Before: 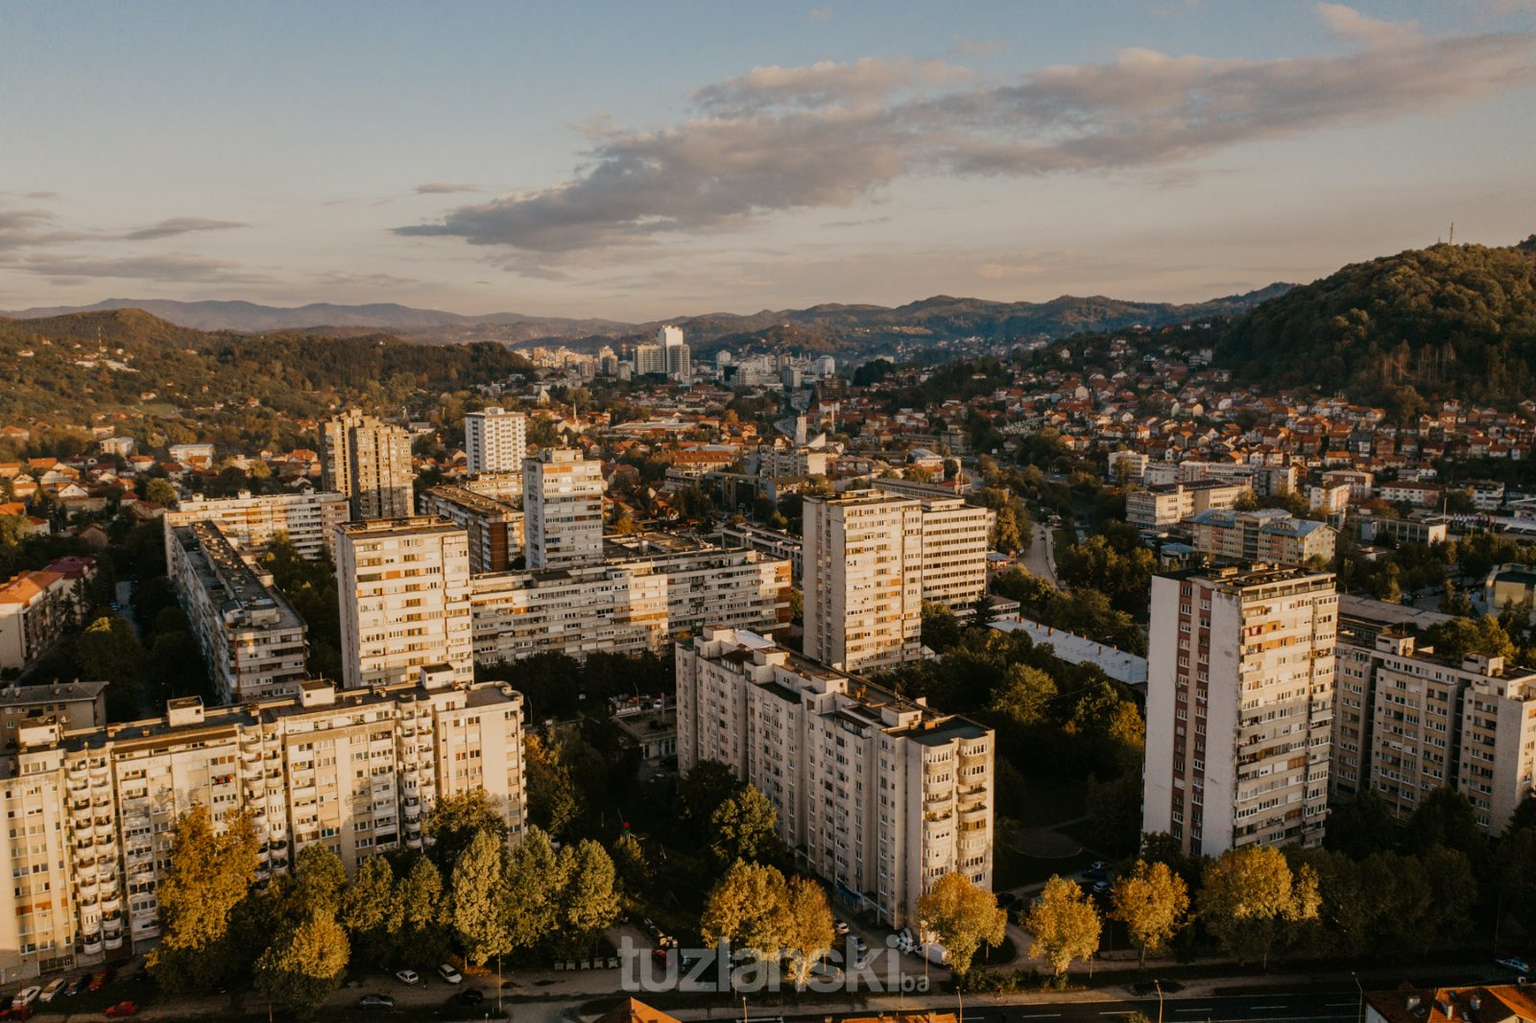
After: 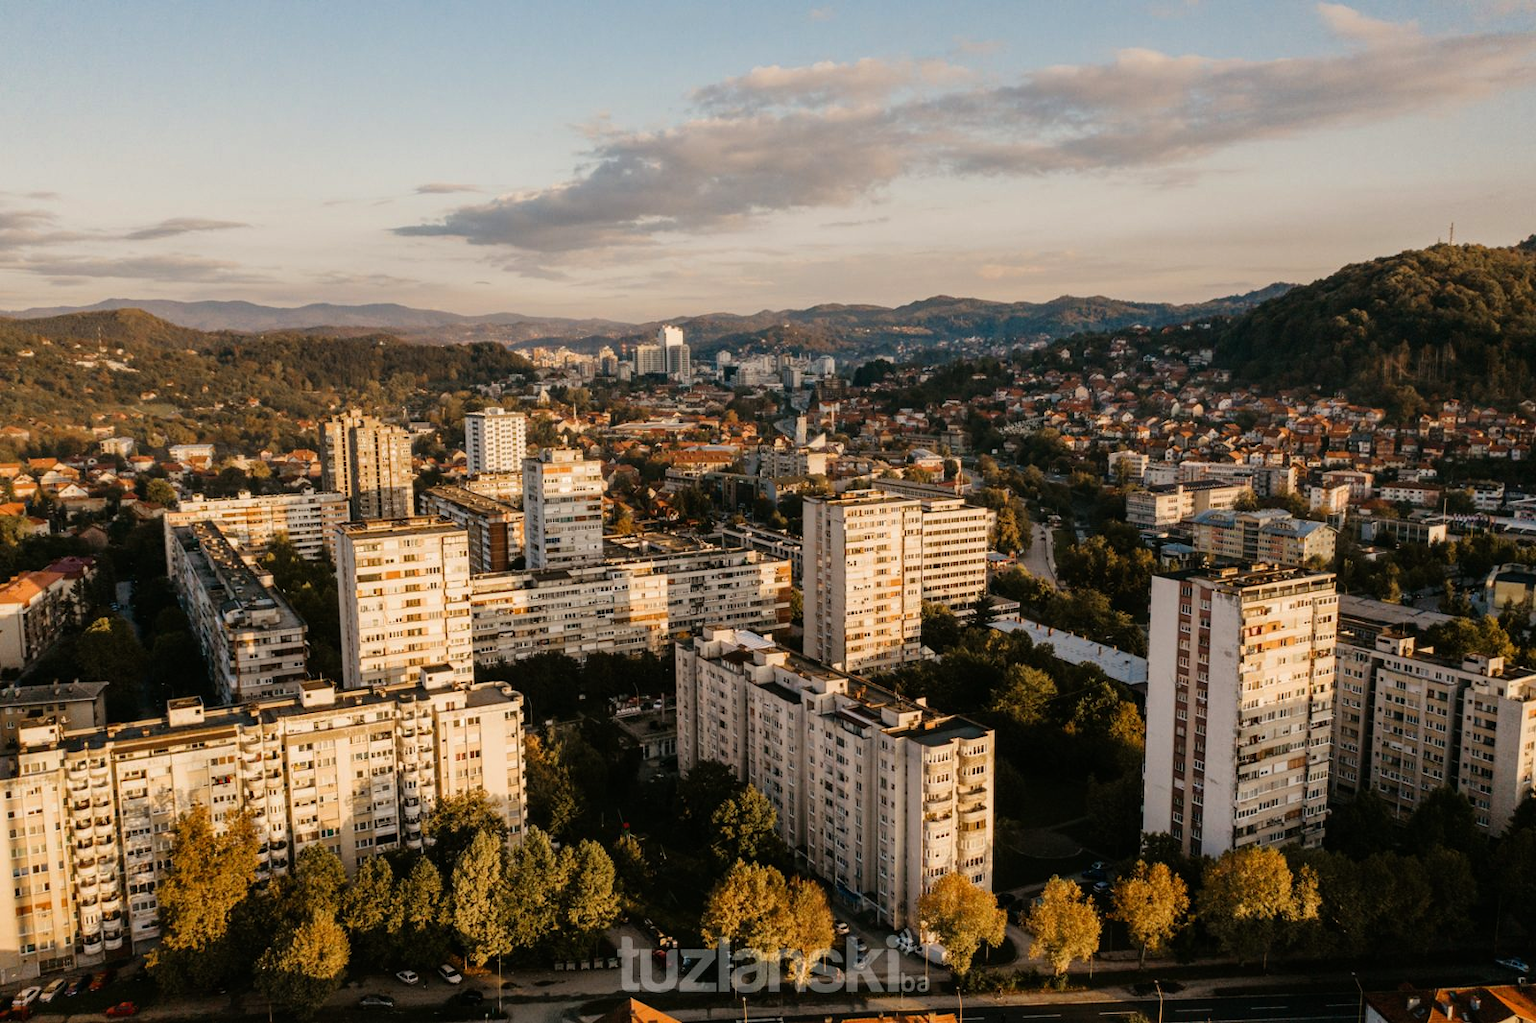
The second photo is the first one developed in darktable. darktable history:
tone equalizer: -8 EV -0.437 EV, -7 EV -0.414 EV, -6 EV -0.332 EV, -5 EV -0.195 EV, -3 EV 0.241 EV, -2 EV 0.308 EV, -1 EV 0.378 EV, +0 EV 0.393 EV
